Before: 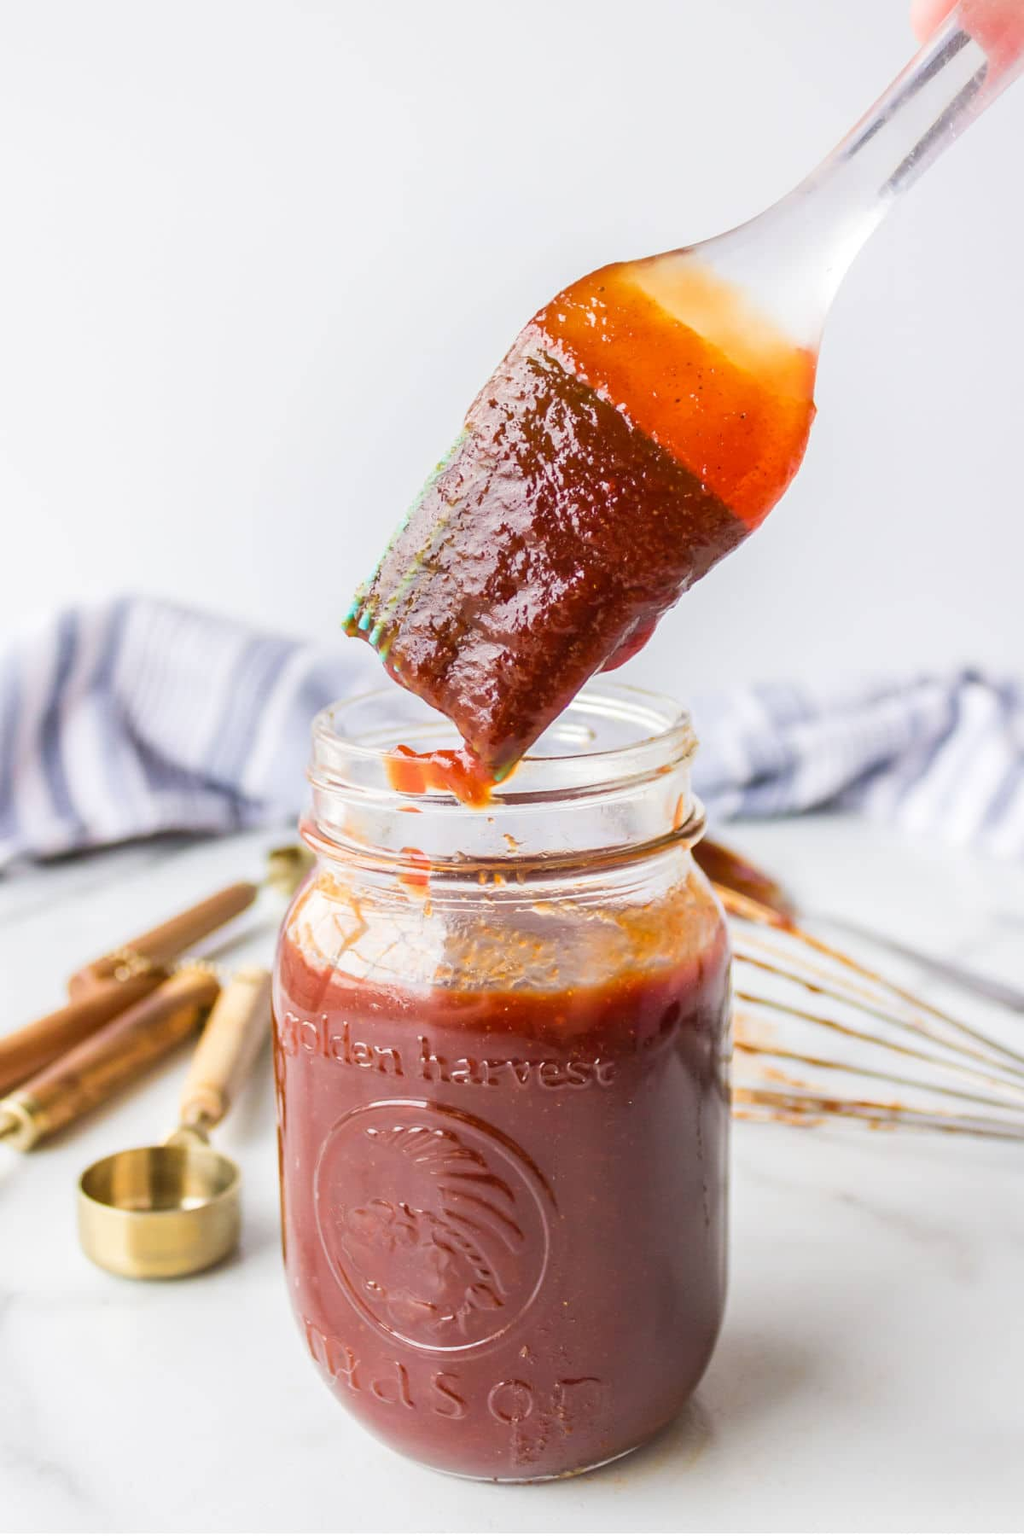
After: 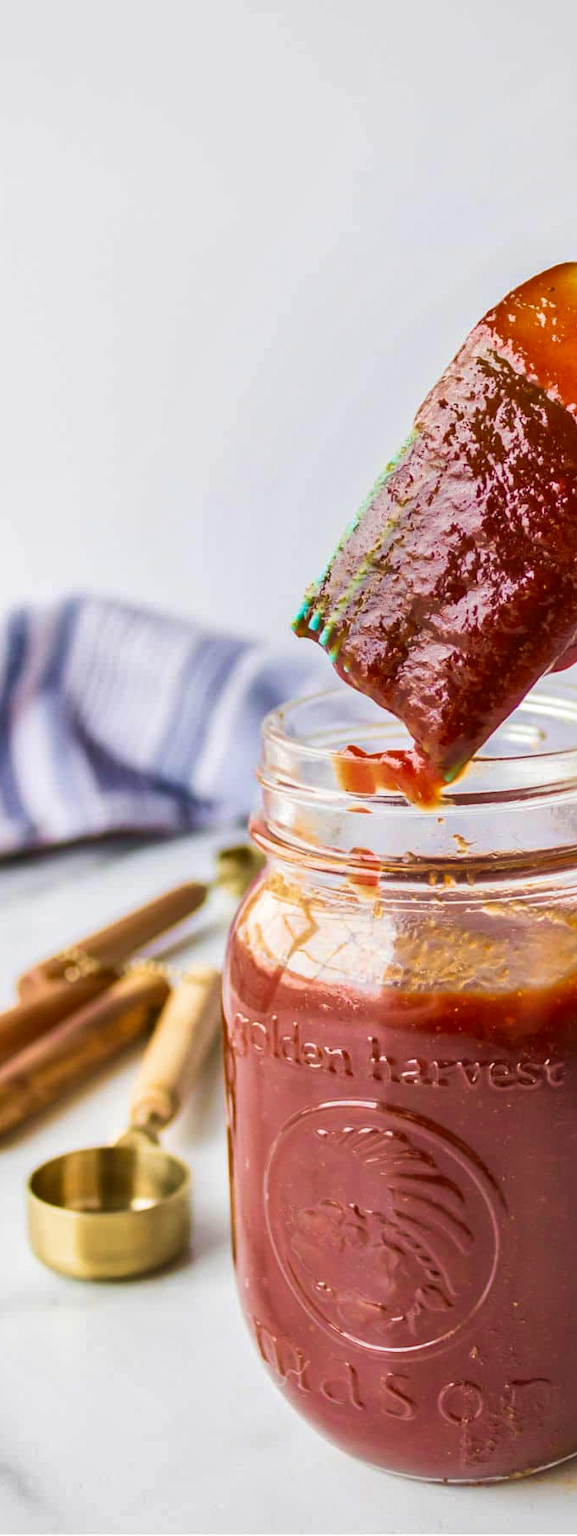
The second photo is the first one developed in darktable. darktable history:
shadows and highlights: soften with gaussian
crop: left 4.938%, right 38.654%
contrast brightness saturation: brightness -0.087
velvia: strength 56.29%
